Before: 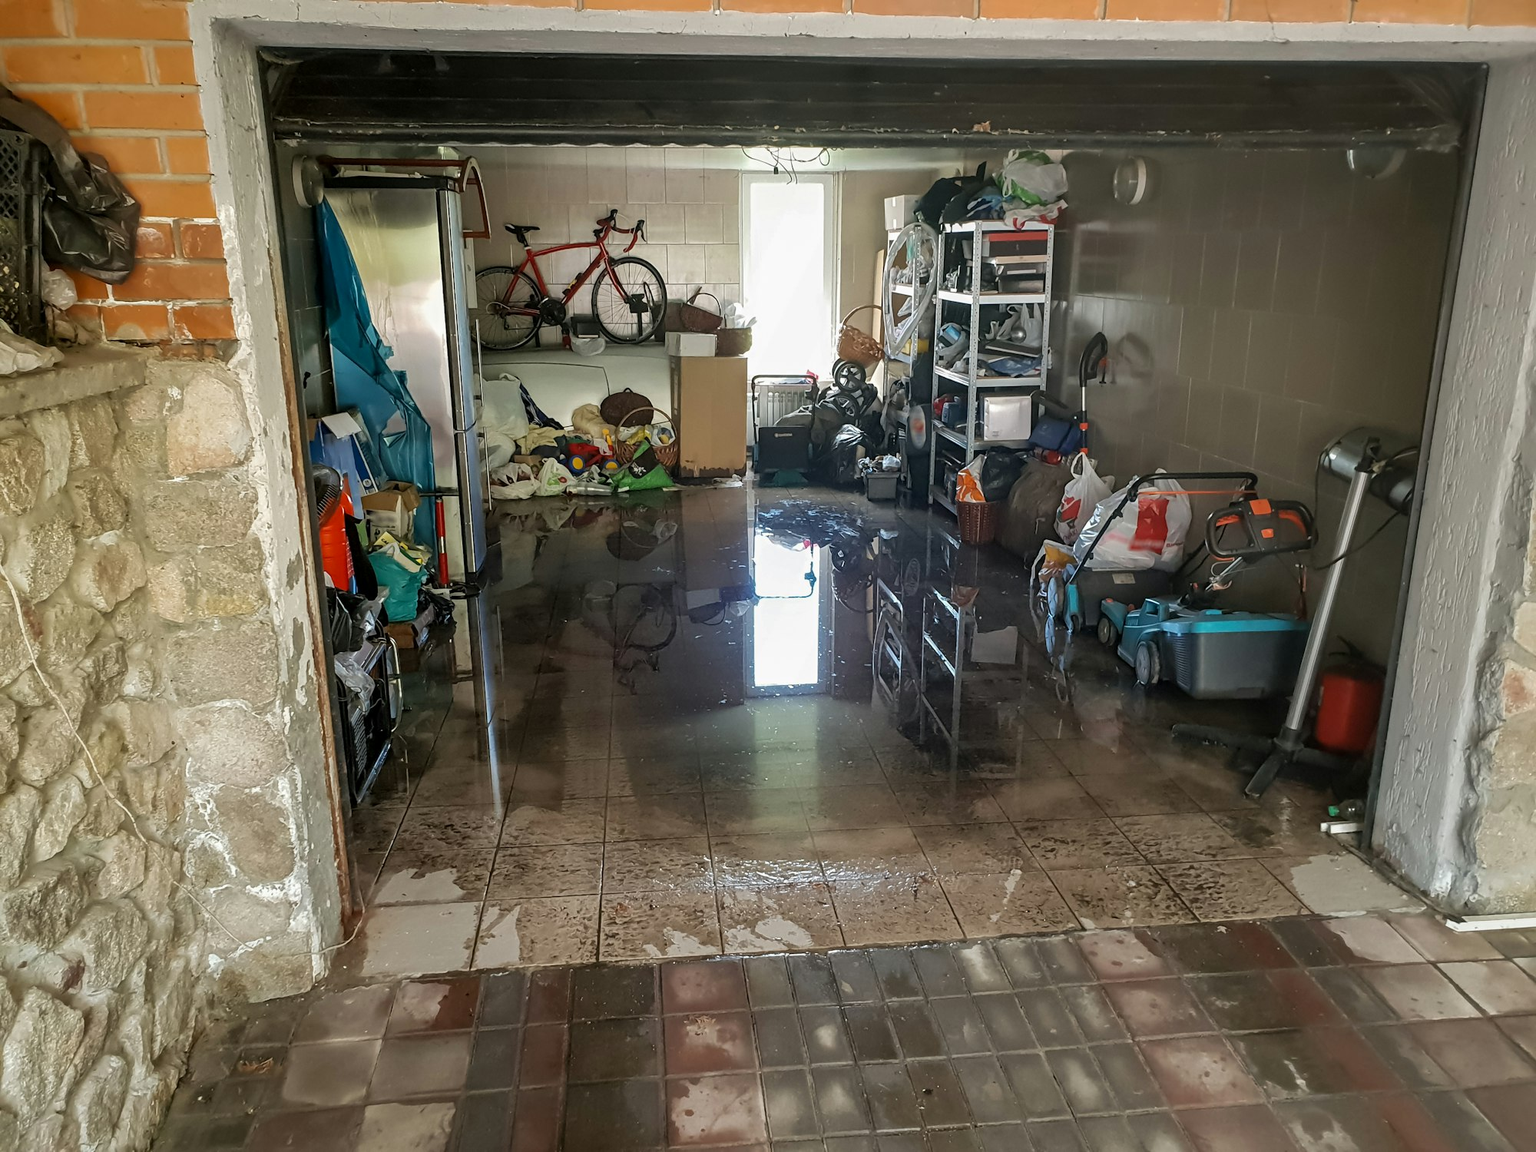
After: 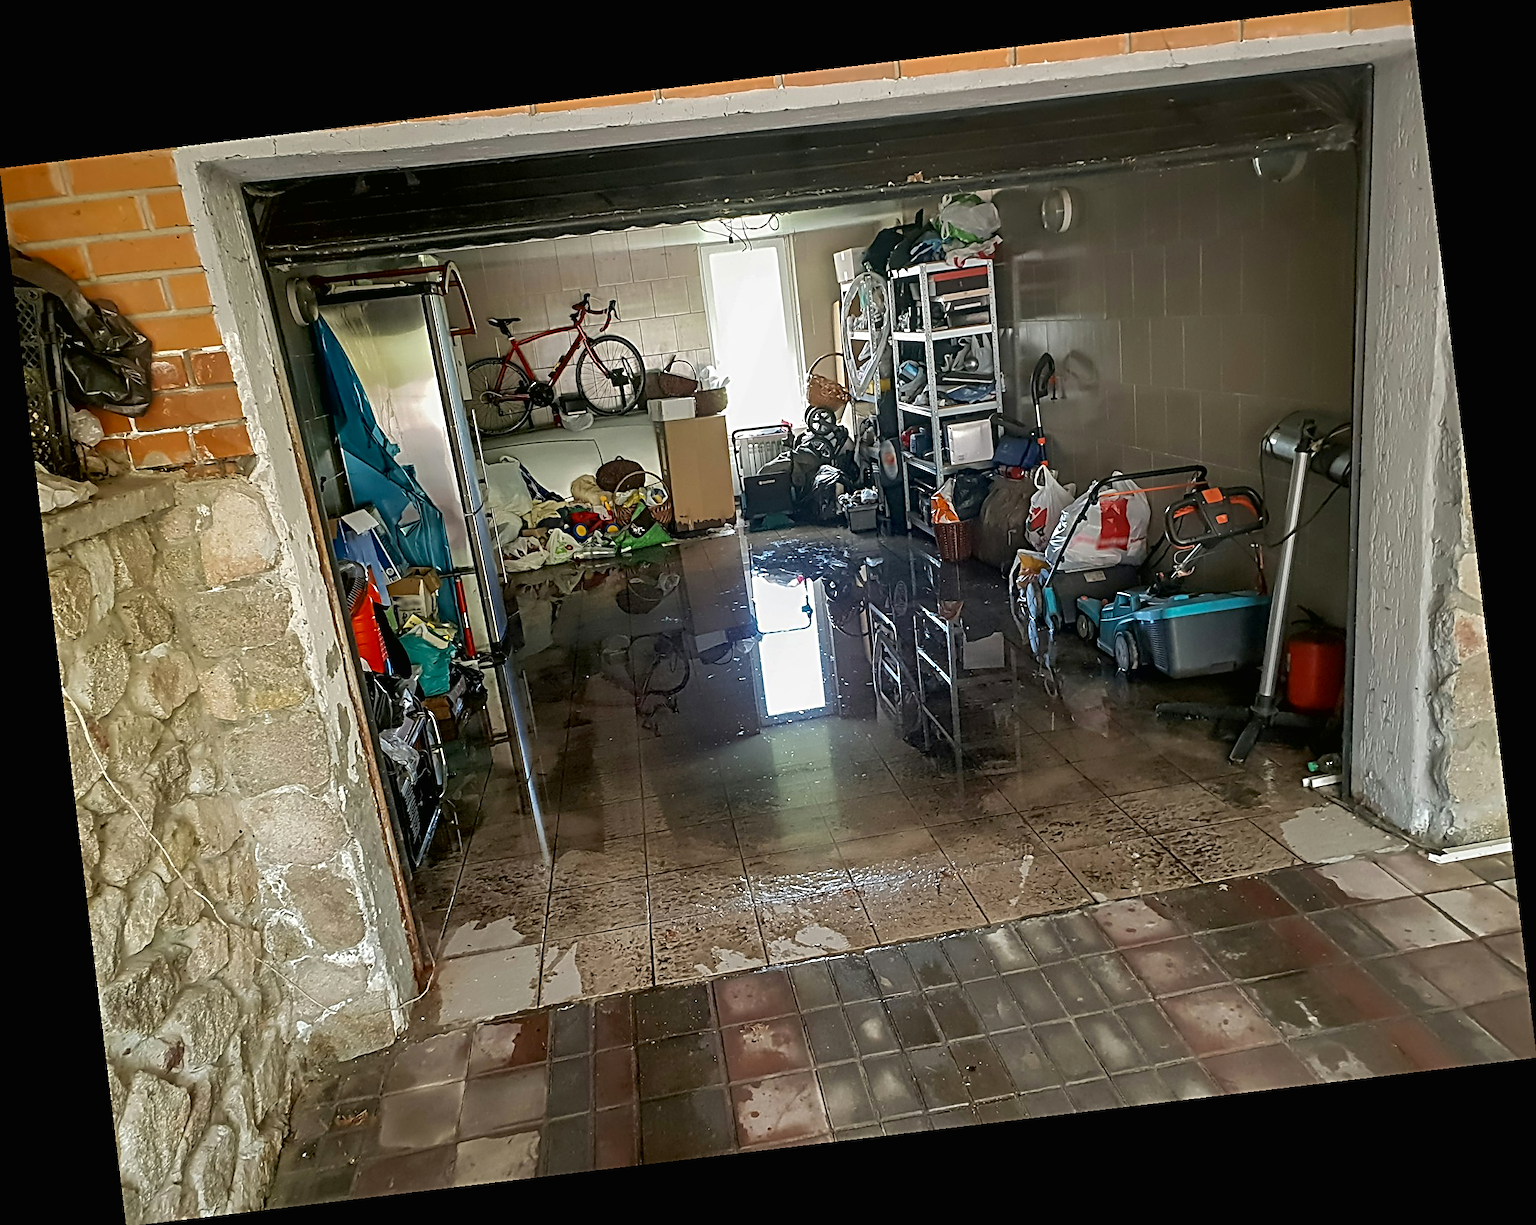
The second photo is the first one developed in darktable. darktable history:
contrast brightness saturation: contrast -0.02, brightness -0.01, saturation 0.03
sharpen: radius 3.025, amount 0.757
exposure: black level correction 0.005, exposure 0.001 EV, compensate highlight preservation false
rotate and perspective: rotation -6.83°, automatic cropping off
